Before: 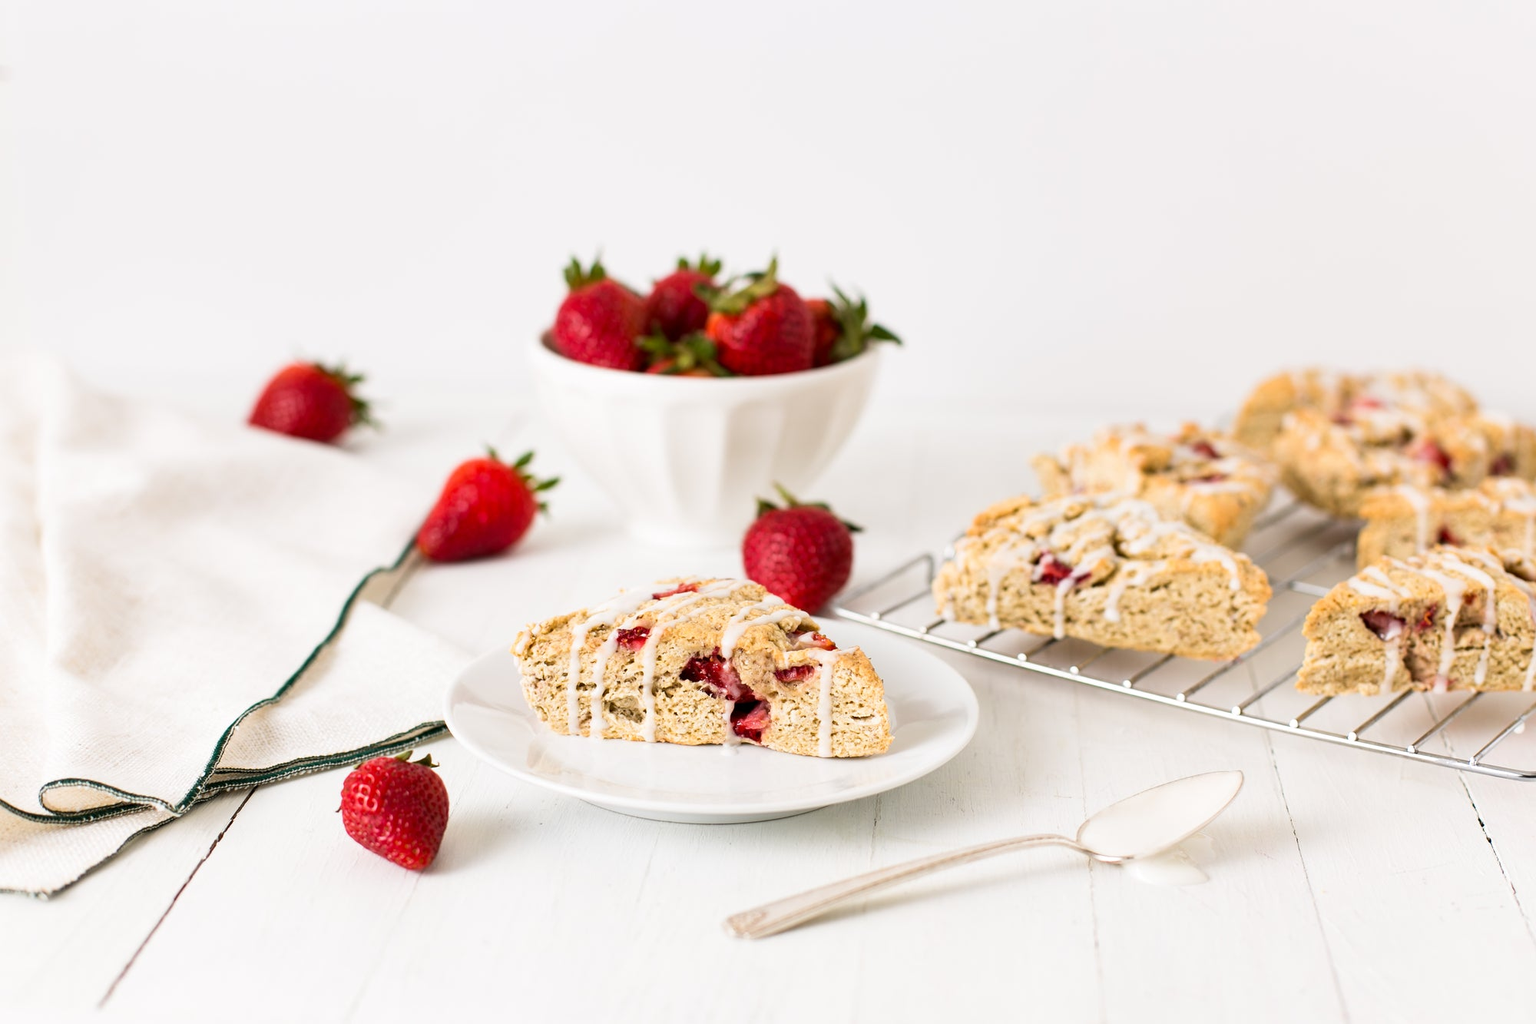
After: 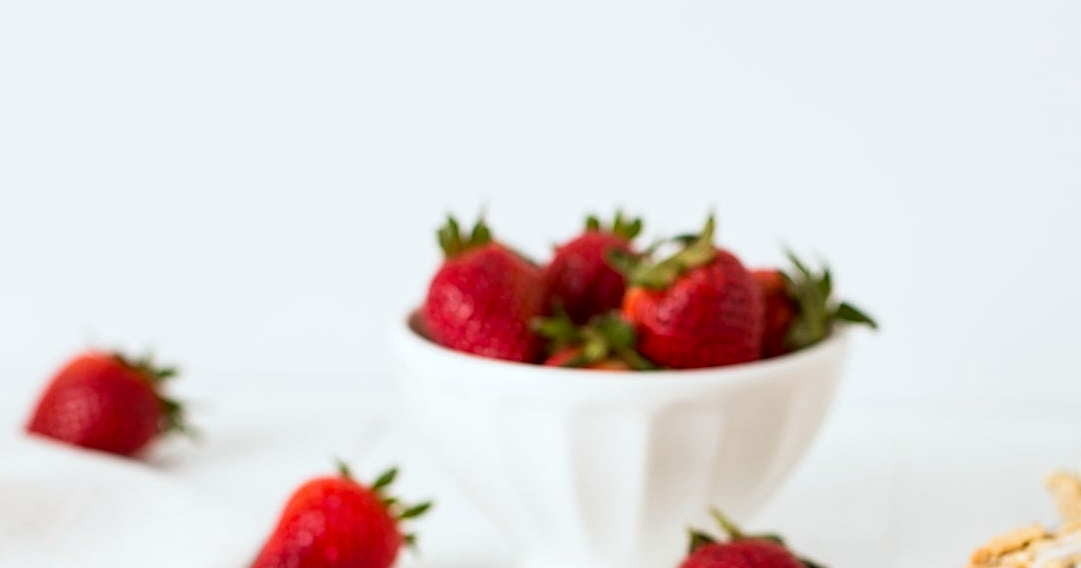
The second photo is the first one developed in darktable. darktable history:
sharpen: on, module defaults
crop: left 14.863%, top 9.031%, right 31.046%, bottom 48.33%
color correction: highlights a* -2.85, highlights b* -2.84, shadows a* 2.1, shadows b* 2.74
